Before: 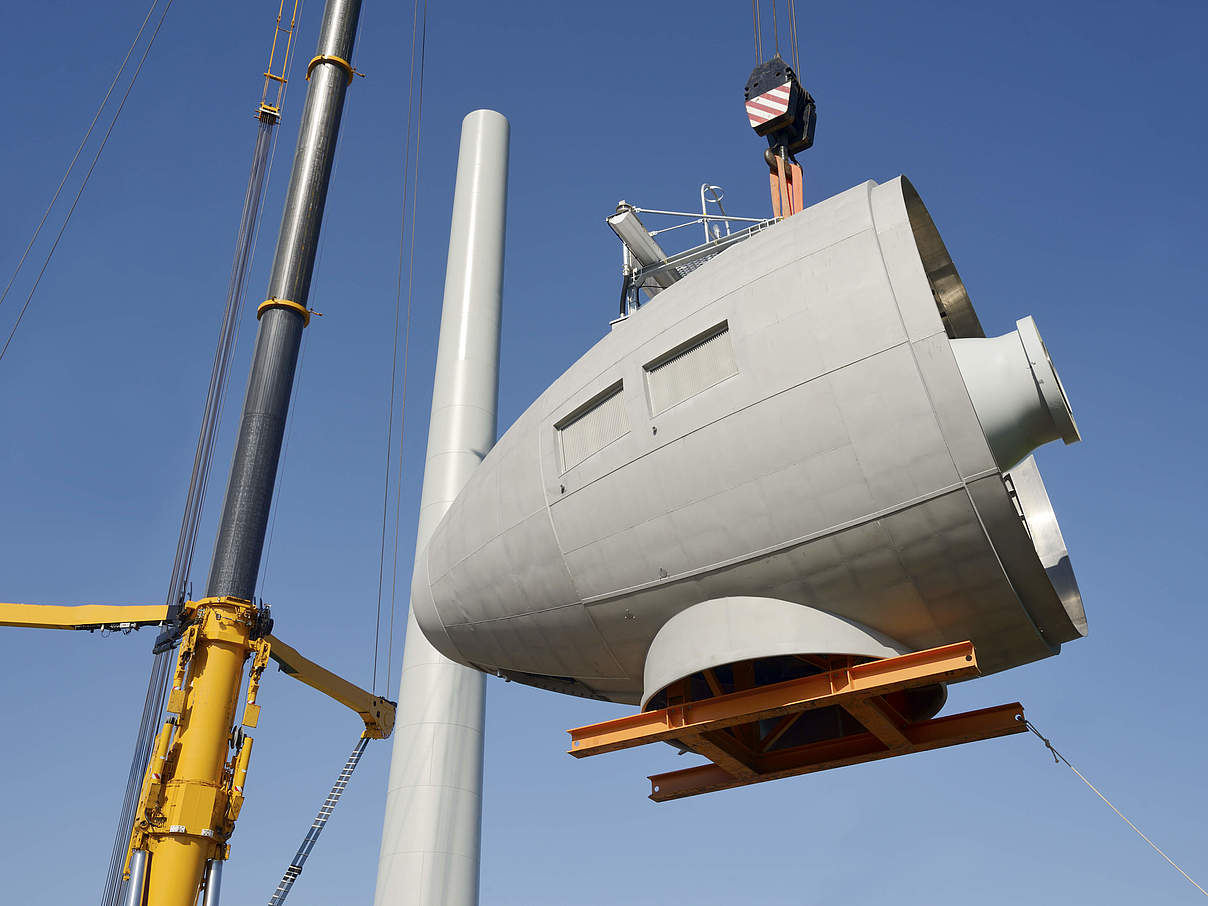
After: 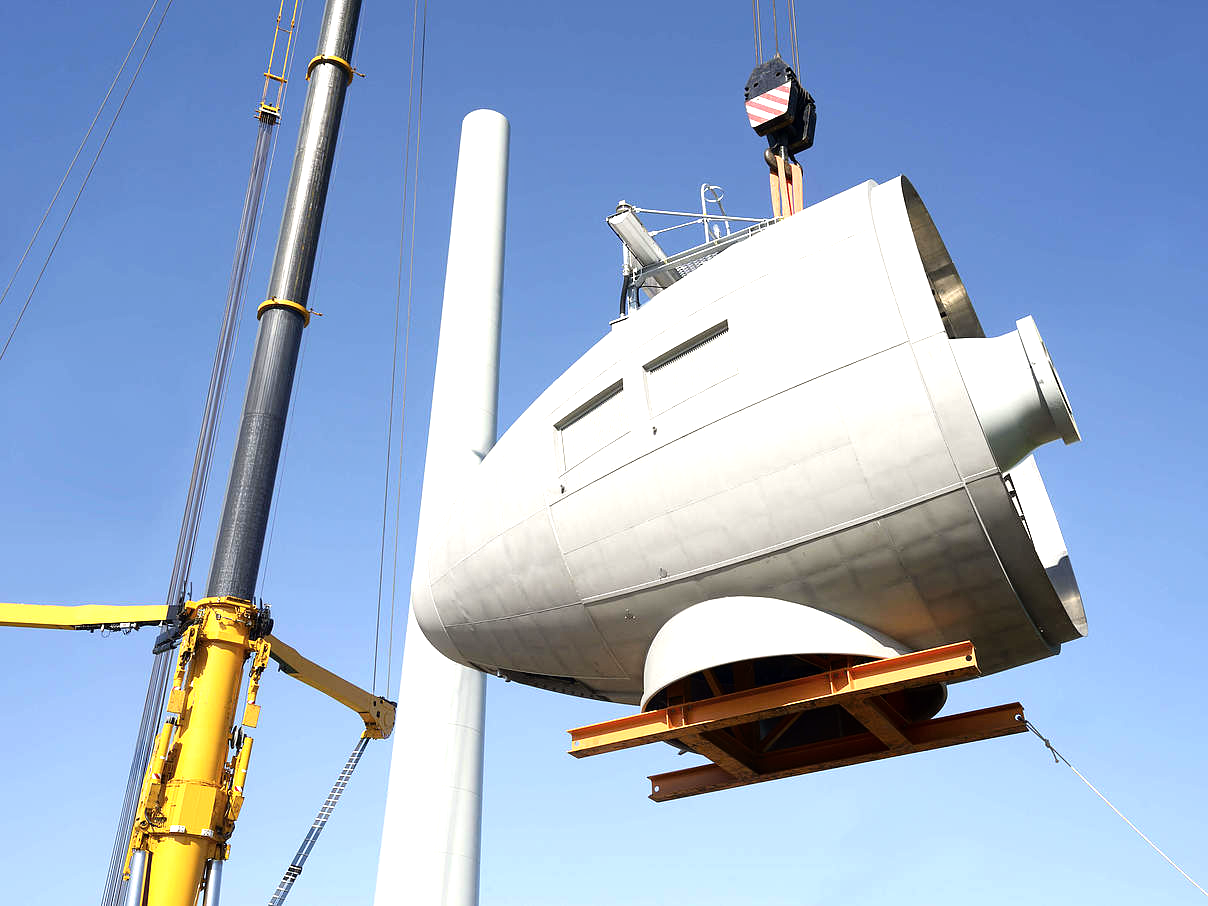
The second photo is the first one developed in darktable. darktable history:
tone equalizer: -8 EV -1.1 EV, -7 EV -1.02 EV, -6 EV -0.827 EV, -5 EV -0.594 EV, -3 EV 0.603 EV, -2 EV 0.867 EV, -1 EV 0.99 EV, +0 EV 1.06 EV
